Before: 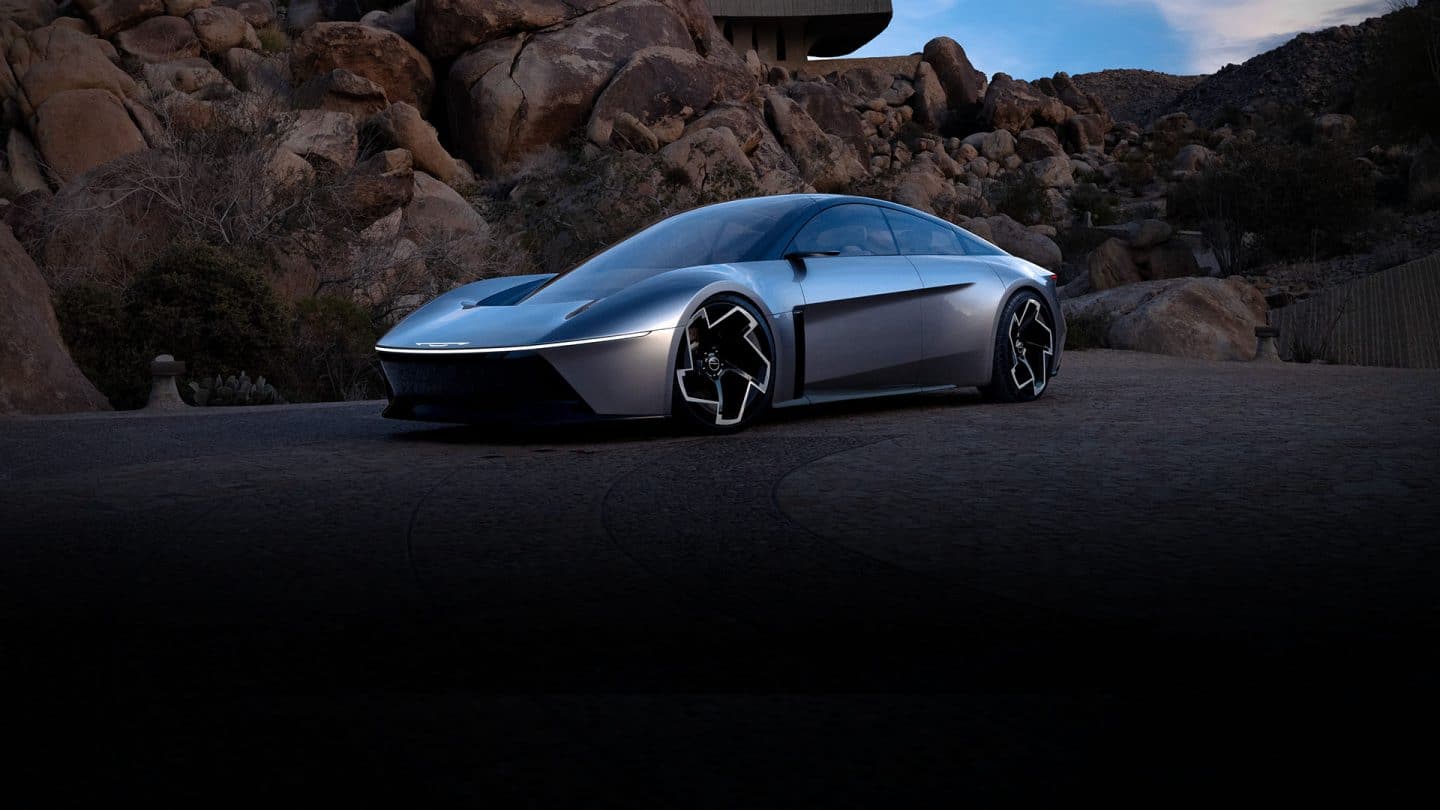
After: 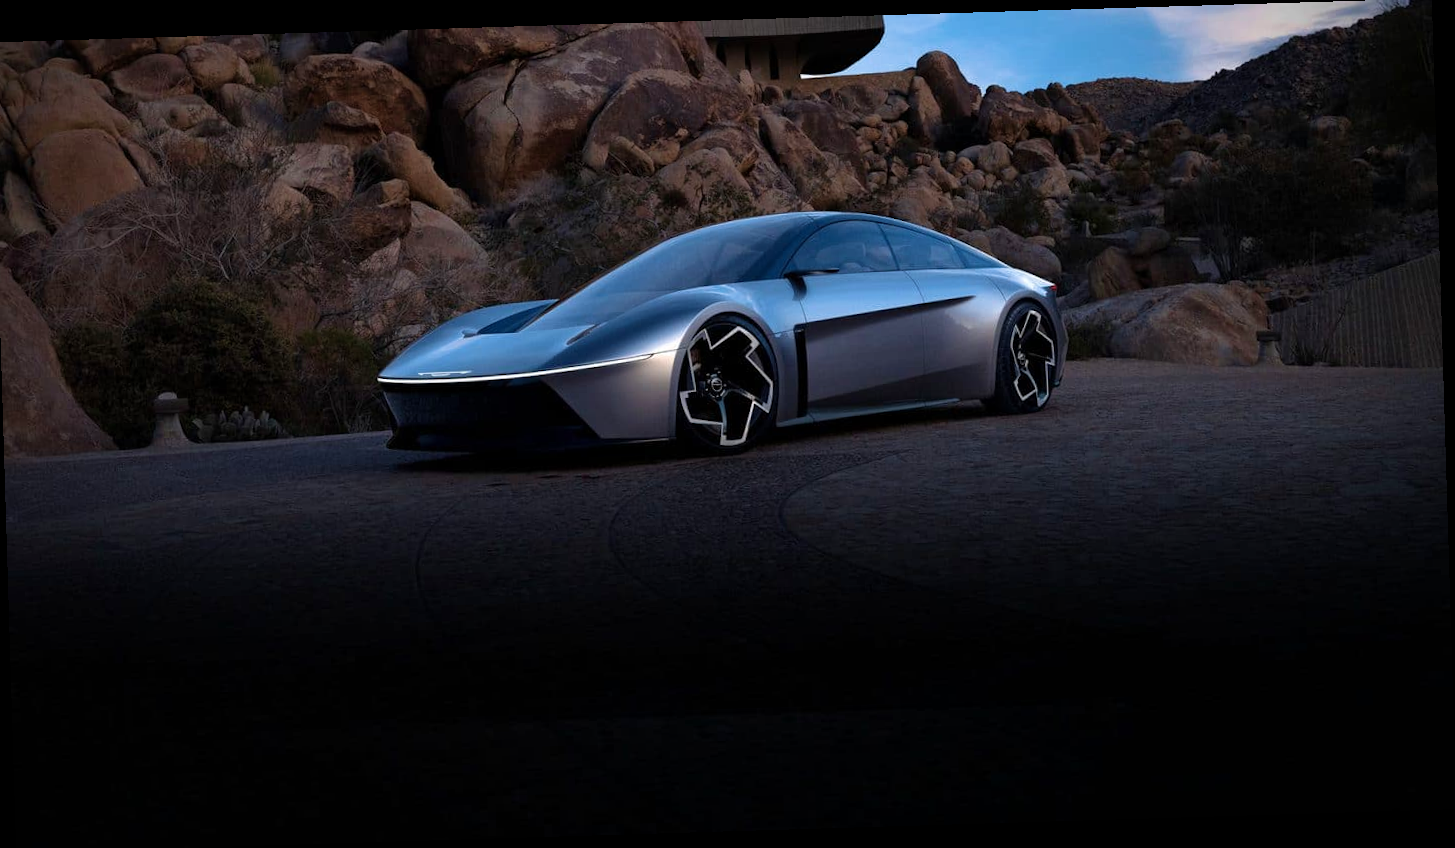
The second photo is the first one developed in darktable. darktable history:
rotate and perspective: rotation -1.75°, automatic cropping off
crop and rotate: left 0.614%, top 0.179%, bottom 0.309%
velvia: on, module defaults
